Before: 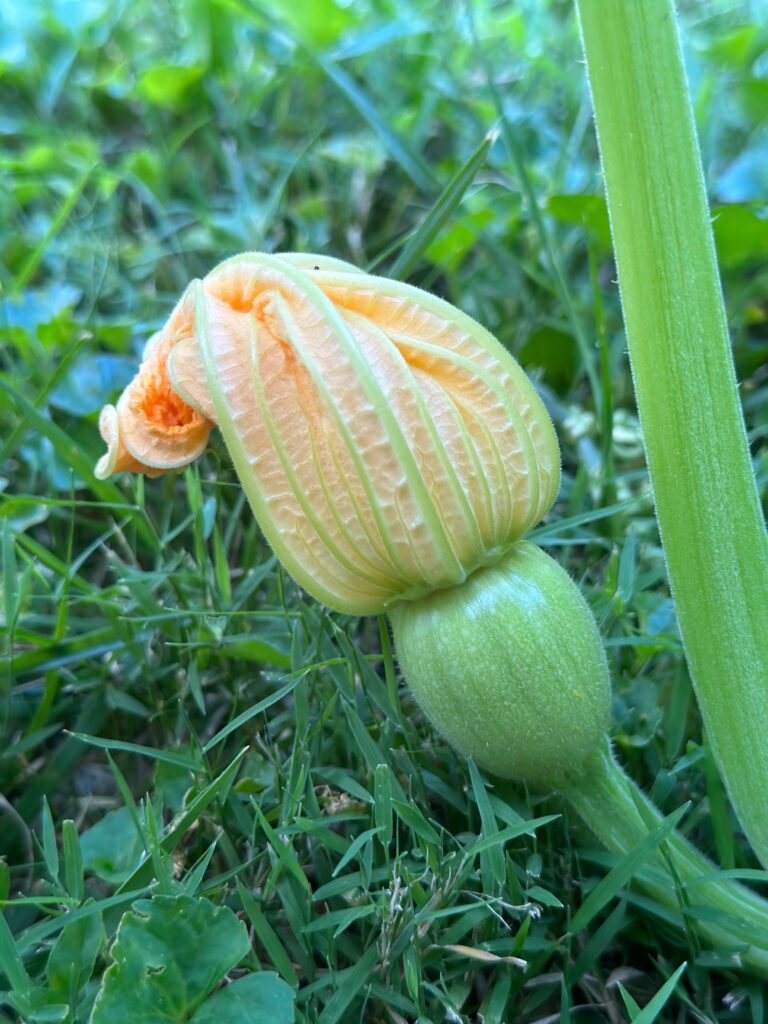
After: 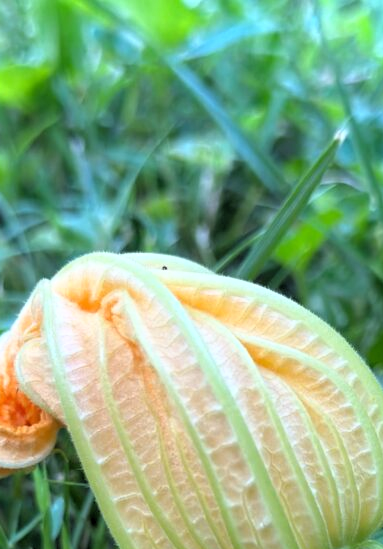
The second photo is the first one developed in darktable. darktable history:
crop: left 19.796%, right 30.332%, bottom 46.324%
base curve: curves: ch0 [(0.017, 0) (0.425, 0.441) (0.844, 0.933) (1, 1)]
